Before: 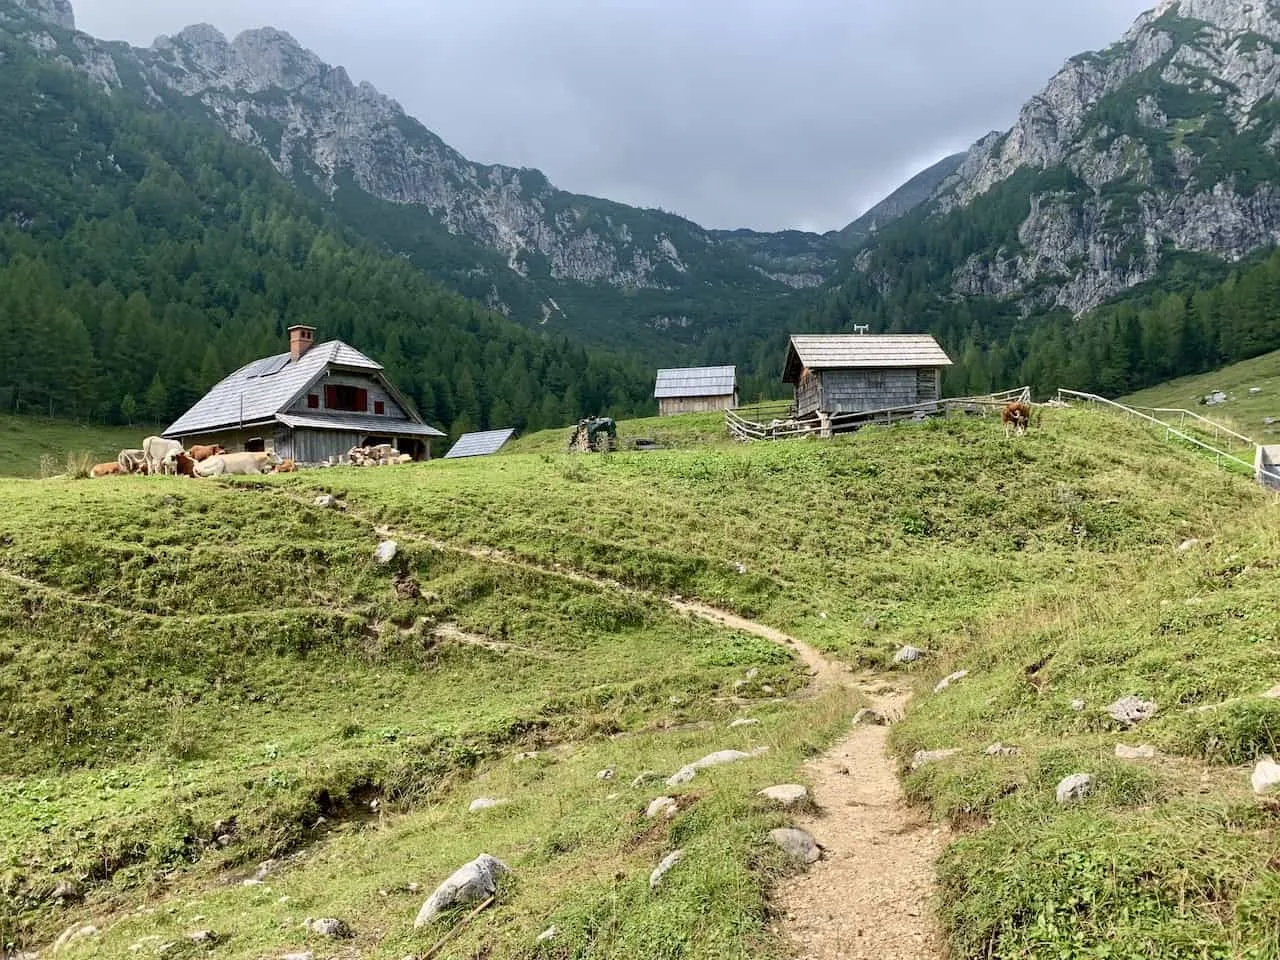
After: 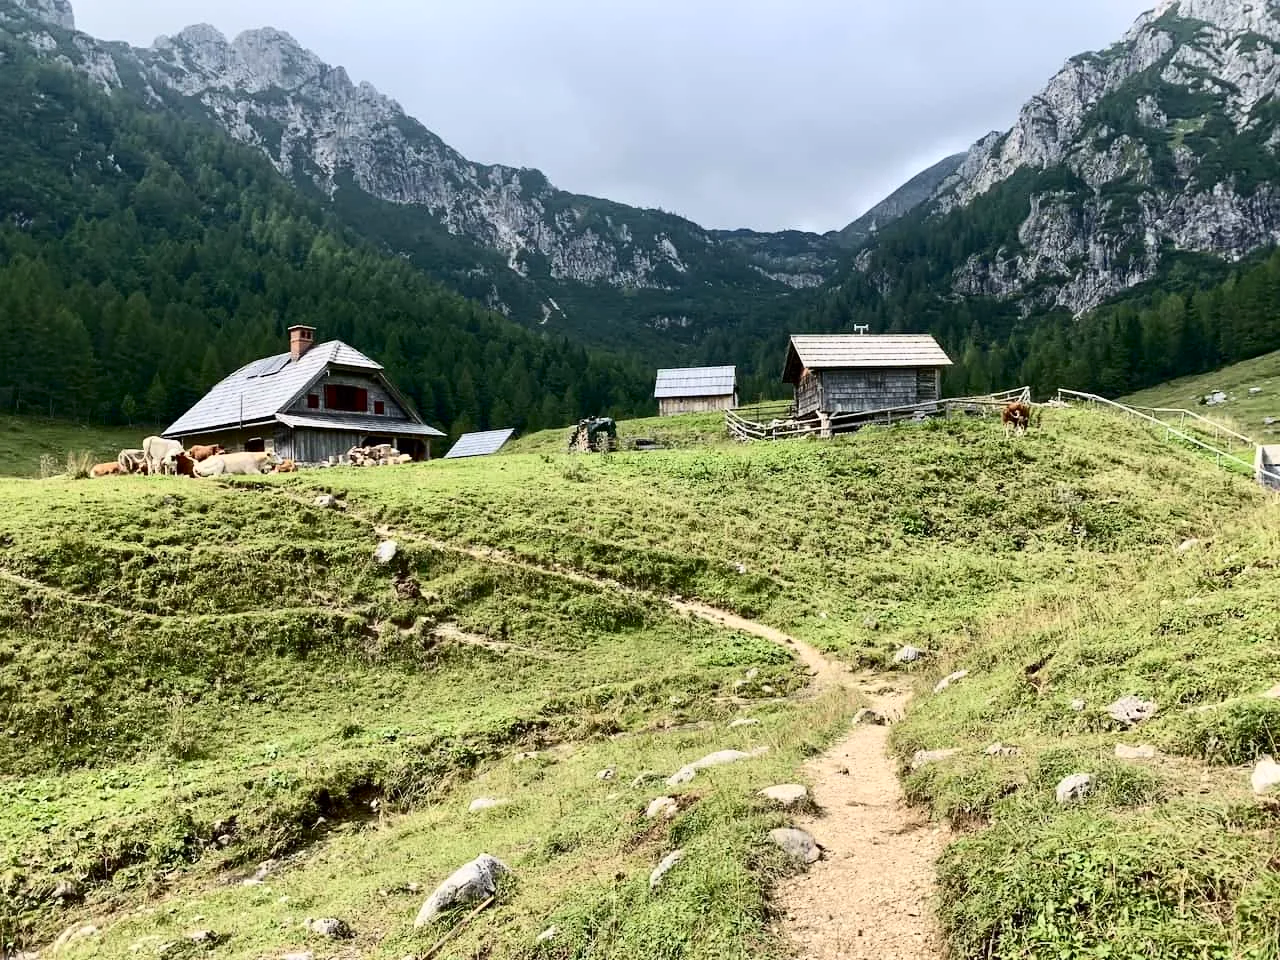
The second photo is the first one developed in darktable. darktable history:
contrast brightness saturation: contrast 0.277
